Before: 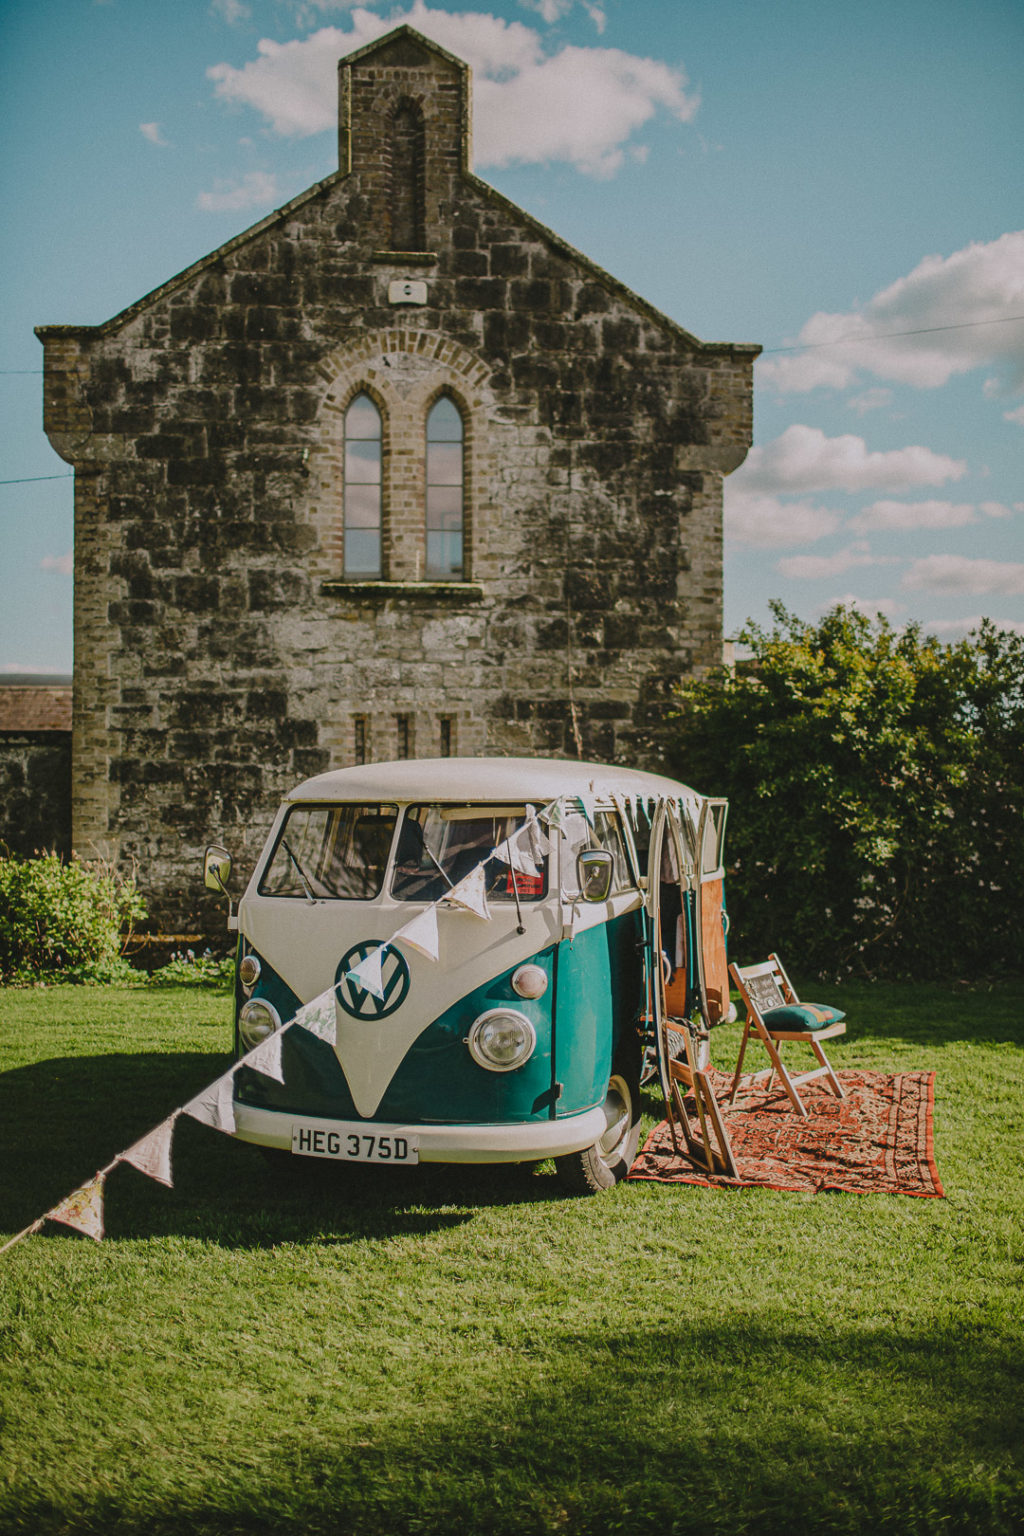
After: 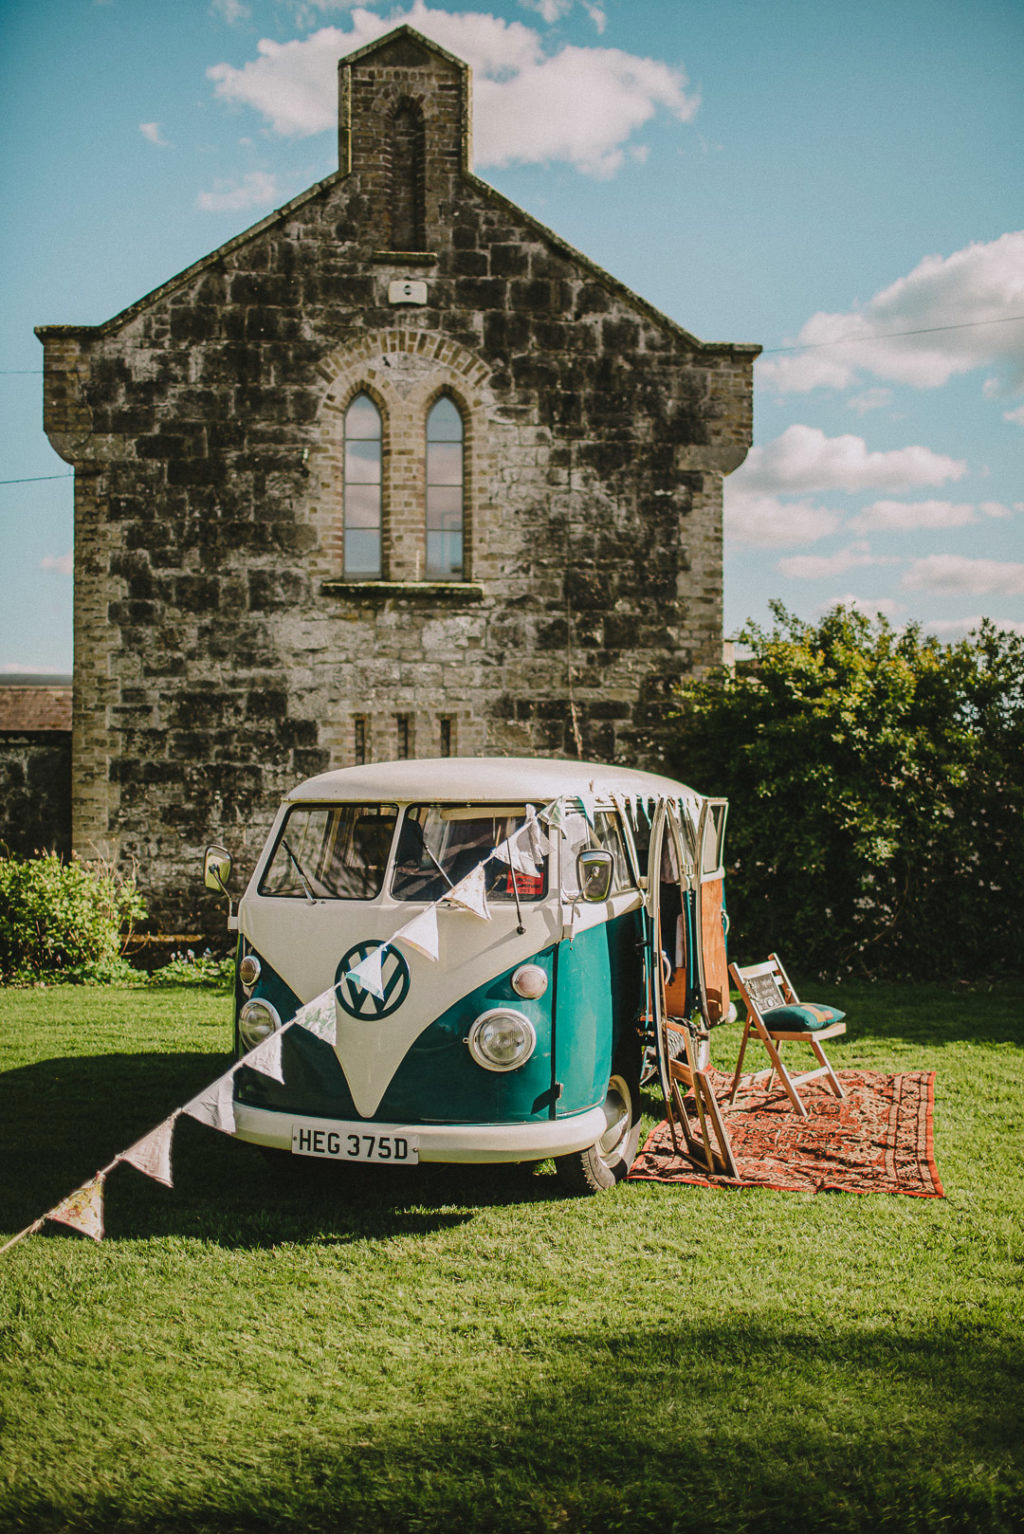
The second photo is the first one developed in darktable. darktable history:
crop: bottom 0.069%
tone equalizer: -8 EV -0.447 EV, -7 EV -0.397 EV, -6 EV -0.323 EV, -5 EV -0.196 EV, -3 EV 0.193 EV, -2 EV 0.338 EV, -1 EV 0.374 EV, +0 EV 0.4 EV, mask exposure compensation -0.492 EV
